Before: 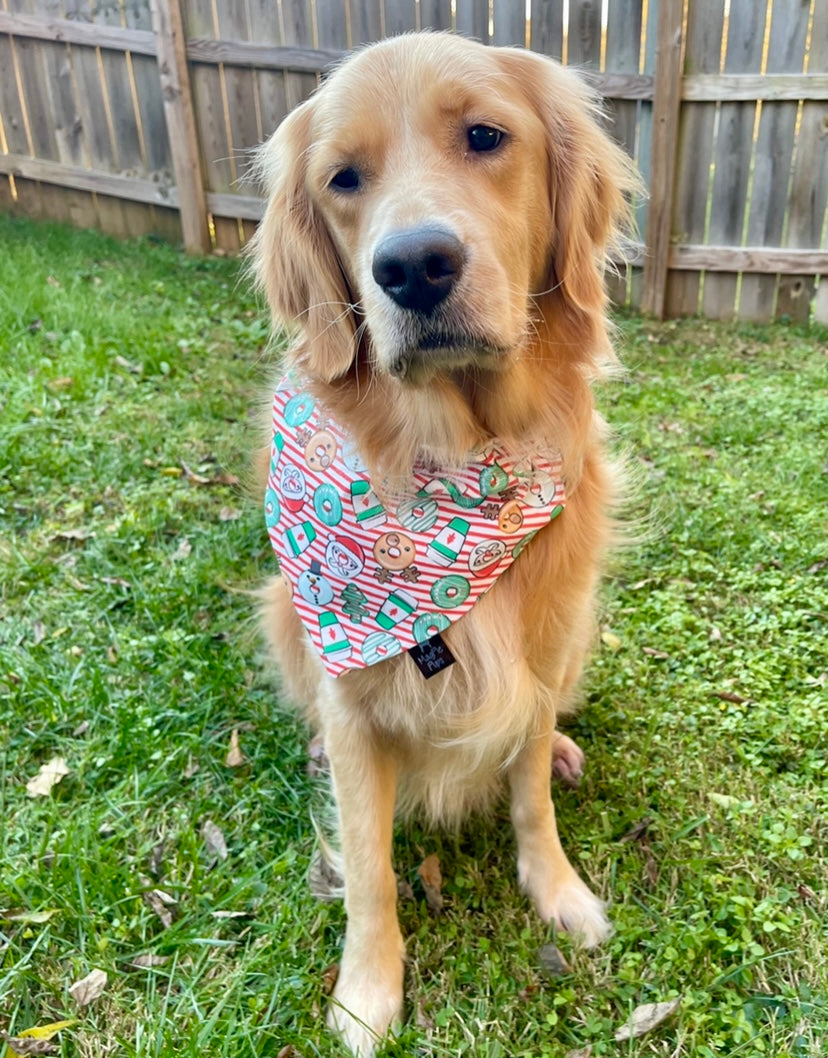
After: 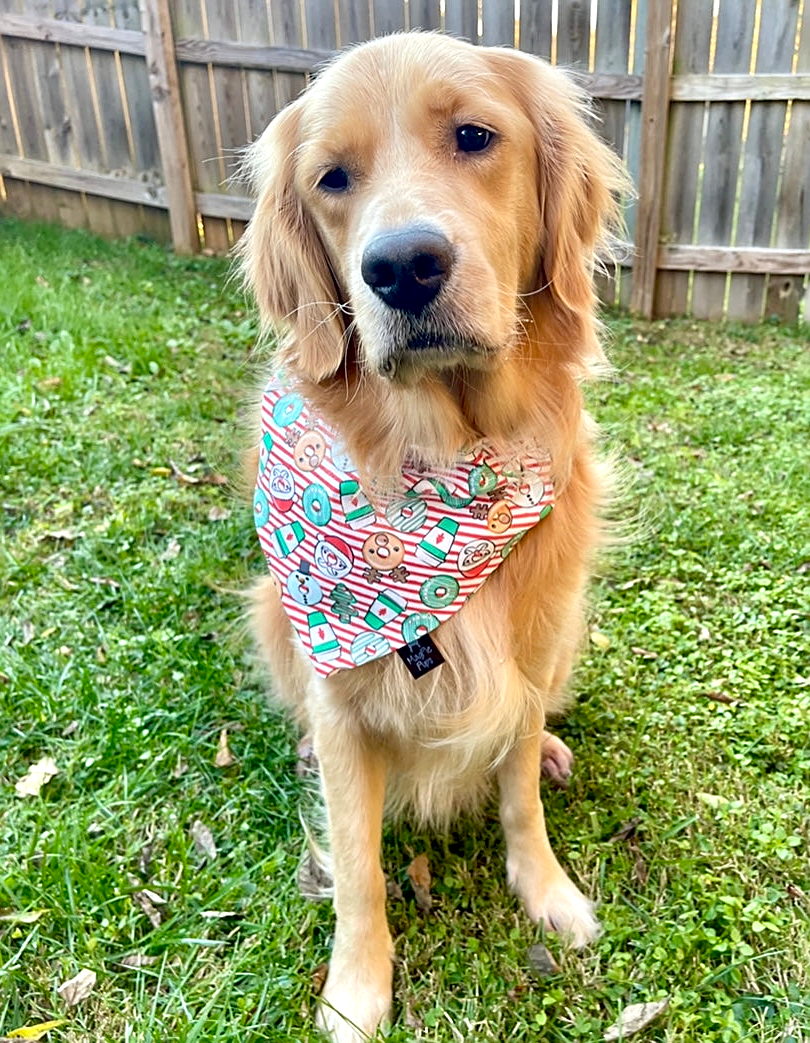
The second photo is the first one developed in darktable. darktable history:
crop and rotate: left 1.44%, right 0.661%, bottom 1.406%
exposure: black level correction 0.005, exposure 0.285 EV, compensate exposure bias true, compensate highlight preservation false
sharpen: on, module defaults
